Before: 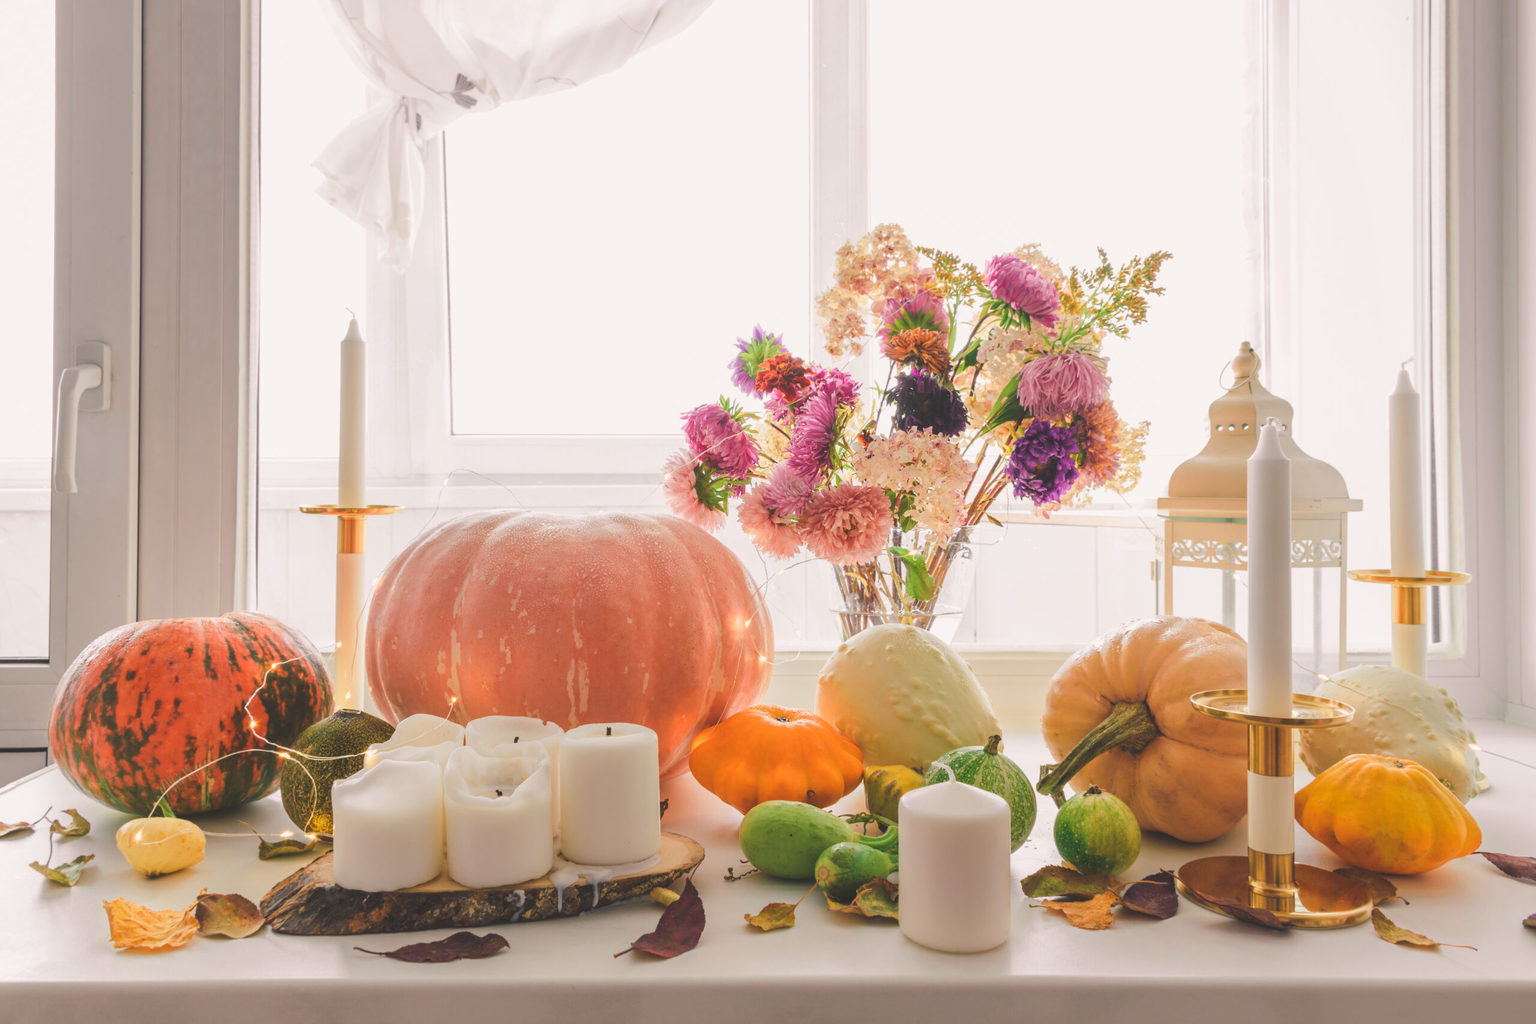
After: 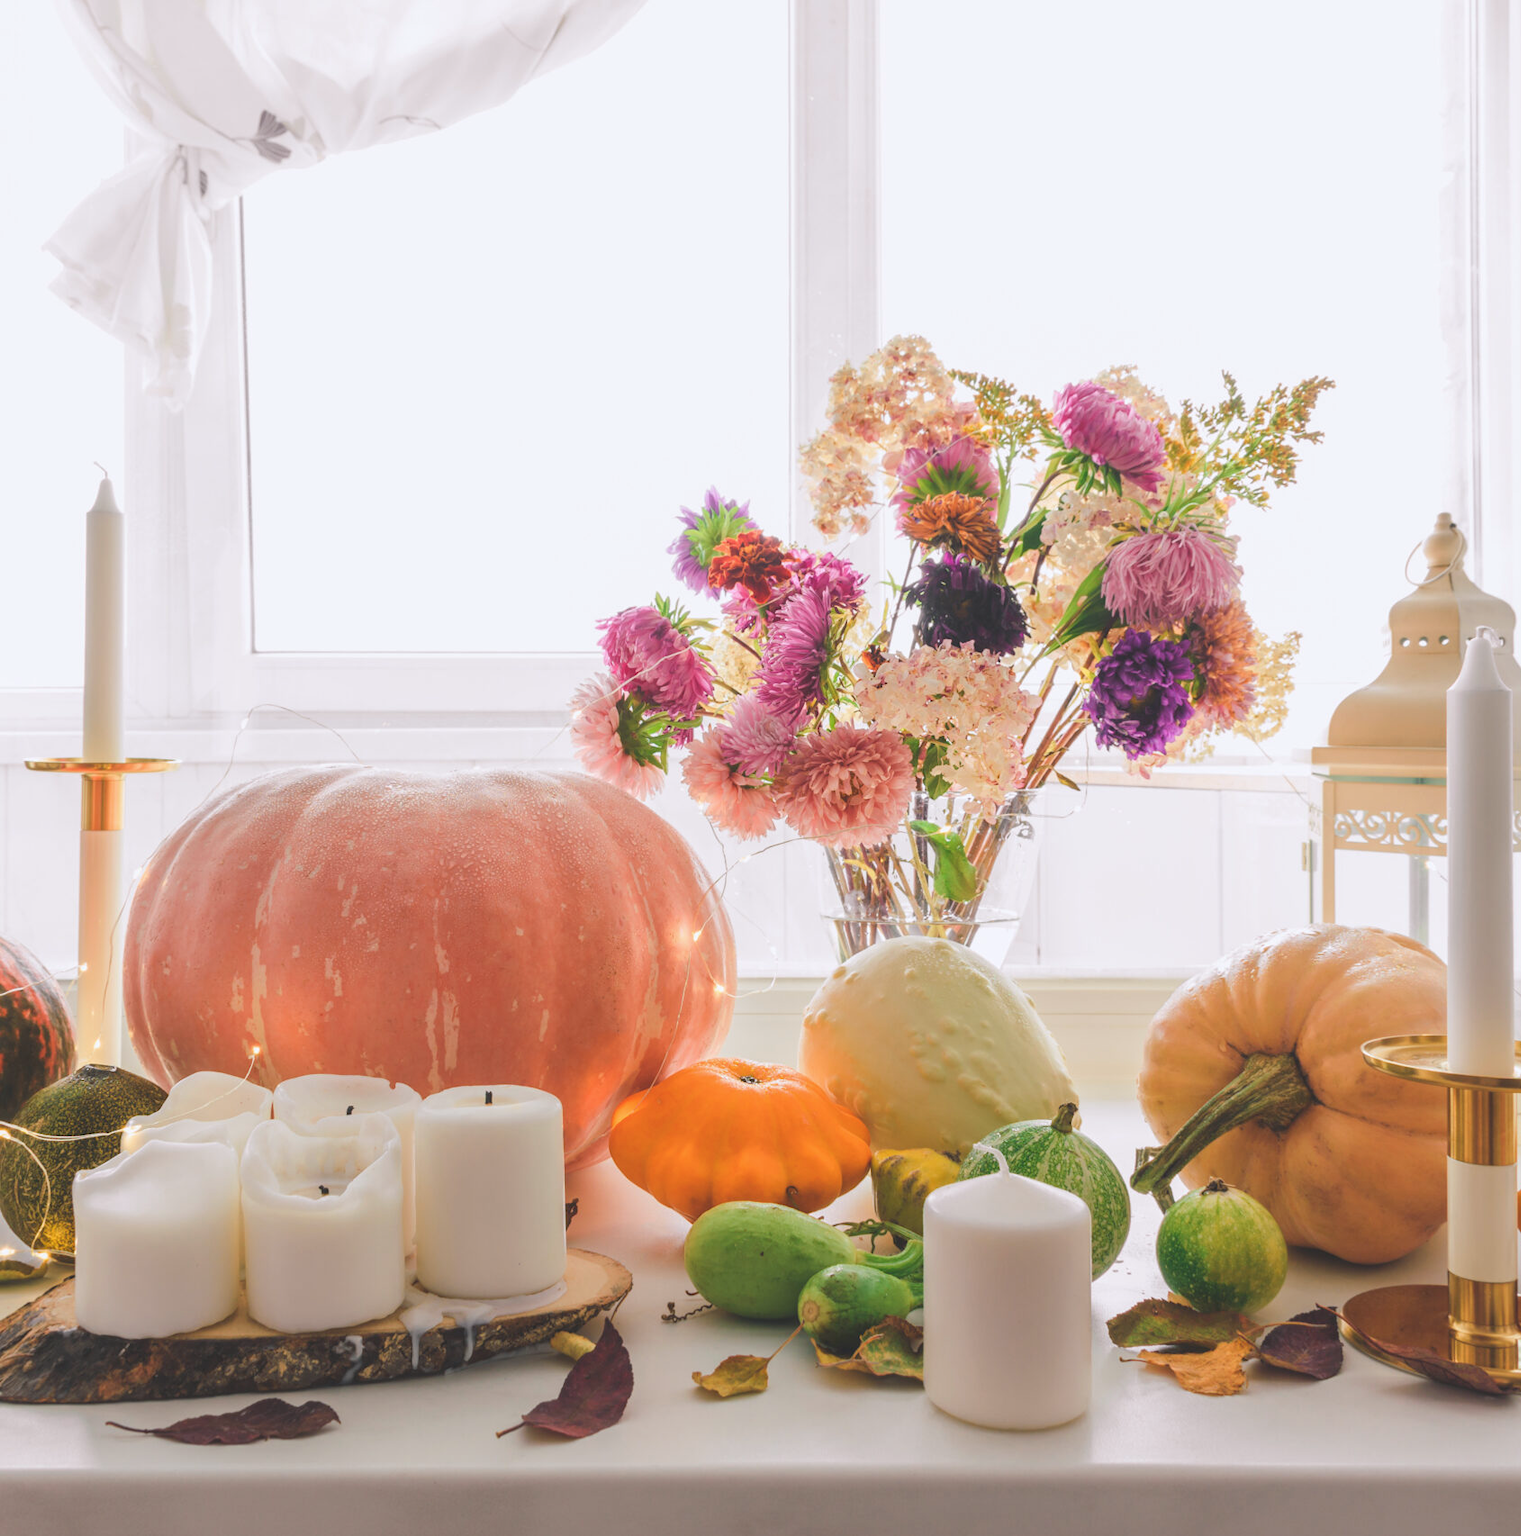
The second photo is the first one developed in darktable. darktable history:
color calibration: x 0.355, y 0.367, temperature 4700.38 K
crop and rotate: left 18.442%, right 15.508%
